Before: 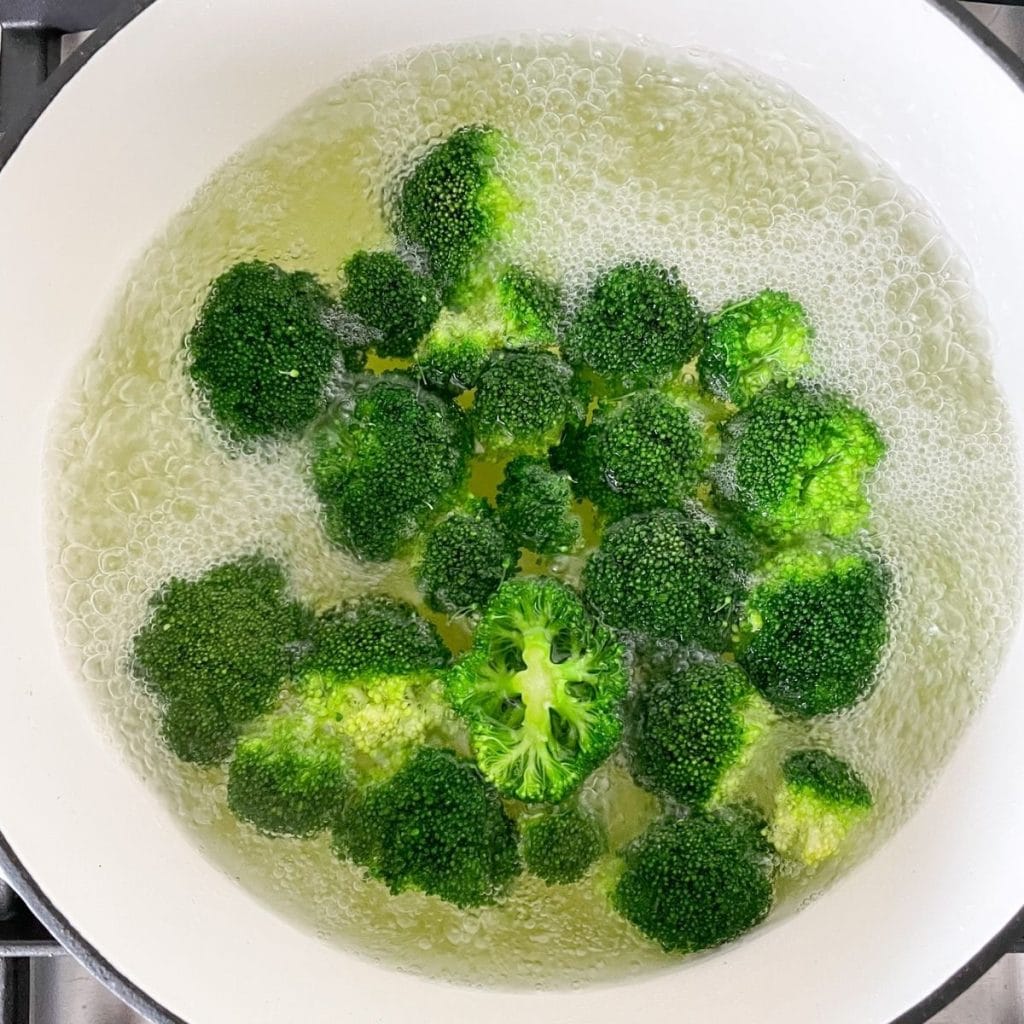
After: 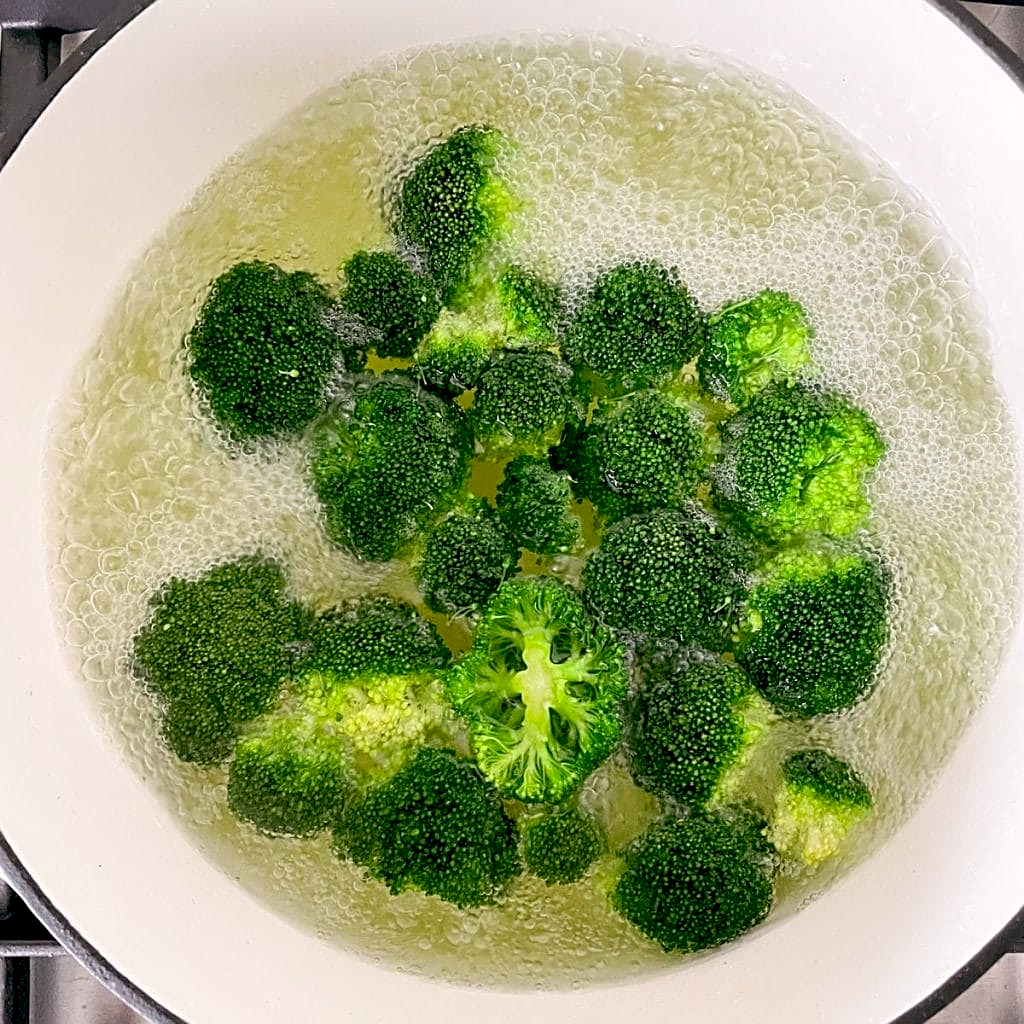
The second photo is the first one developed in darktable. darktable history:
tone equalizer: on, module defaults
color balance: lift [0.998, 0.998, 1.001, 1.002], gamma [0.995, 1.025, 0.992, 0.975], gain [0.995, 1.02, 0.997, 0.98]
sharpen: on, module defaults
exposure: black level correction 0.01, exposure 0.011 EV, compensate highlight preservation false
